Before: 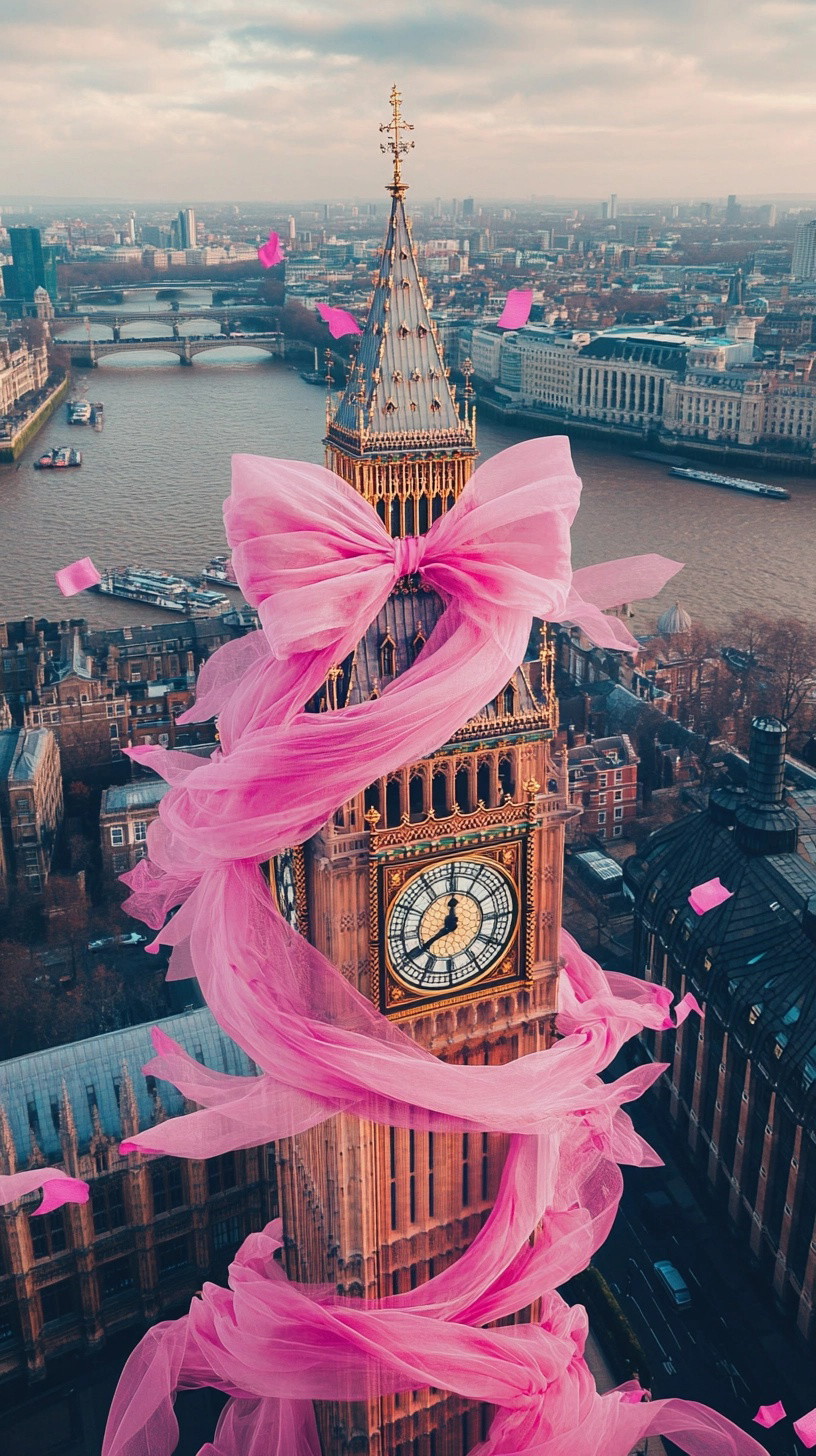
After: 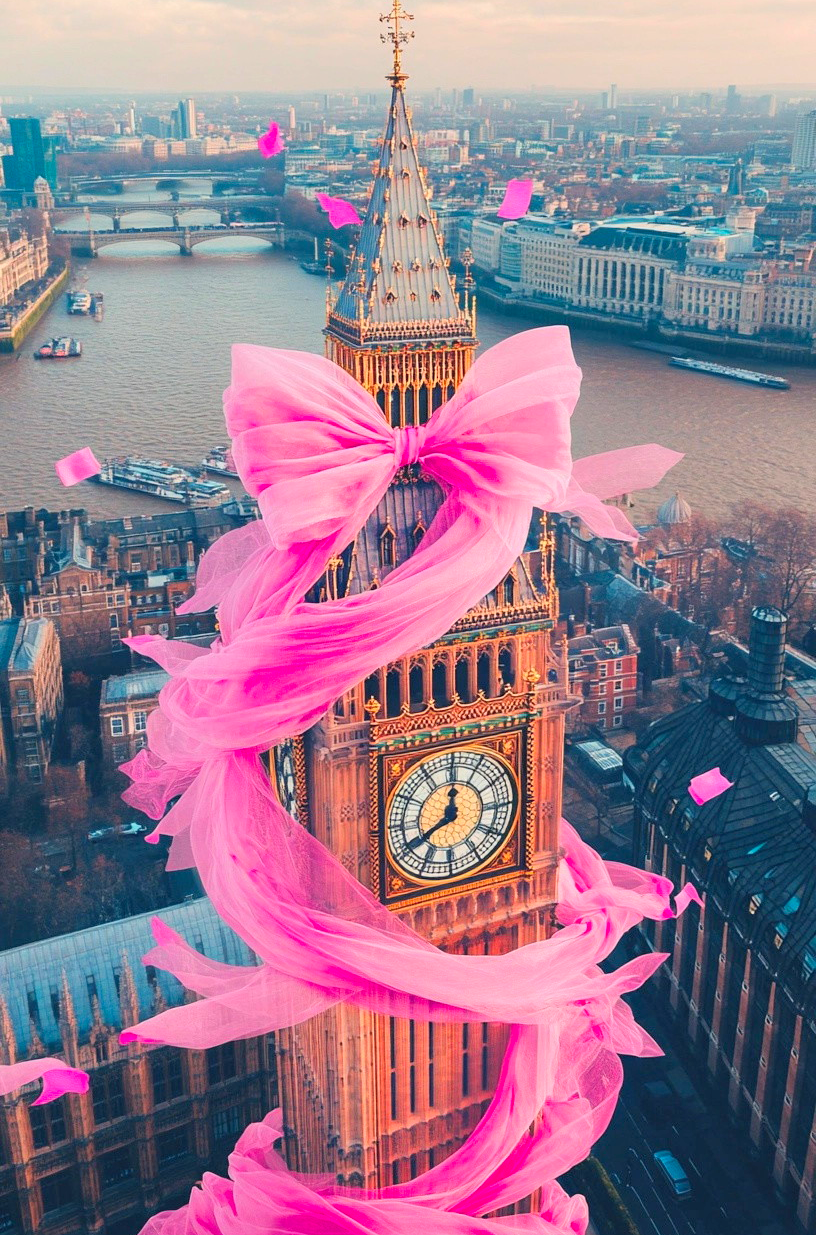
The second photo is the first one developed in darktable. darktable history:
crop: top 7.6%, bottom 7.535%
contrast brightness saturation: contrast 0.067, brightness 0.176, saturation 0.4
